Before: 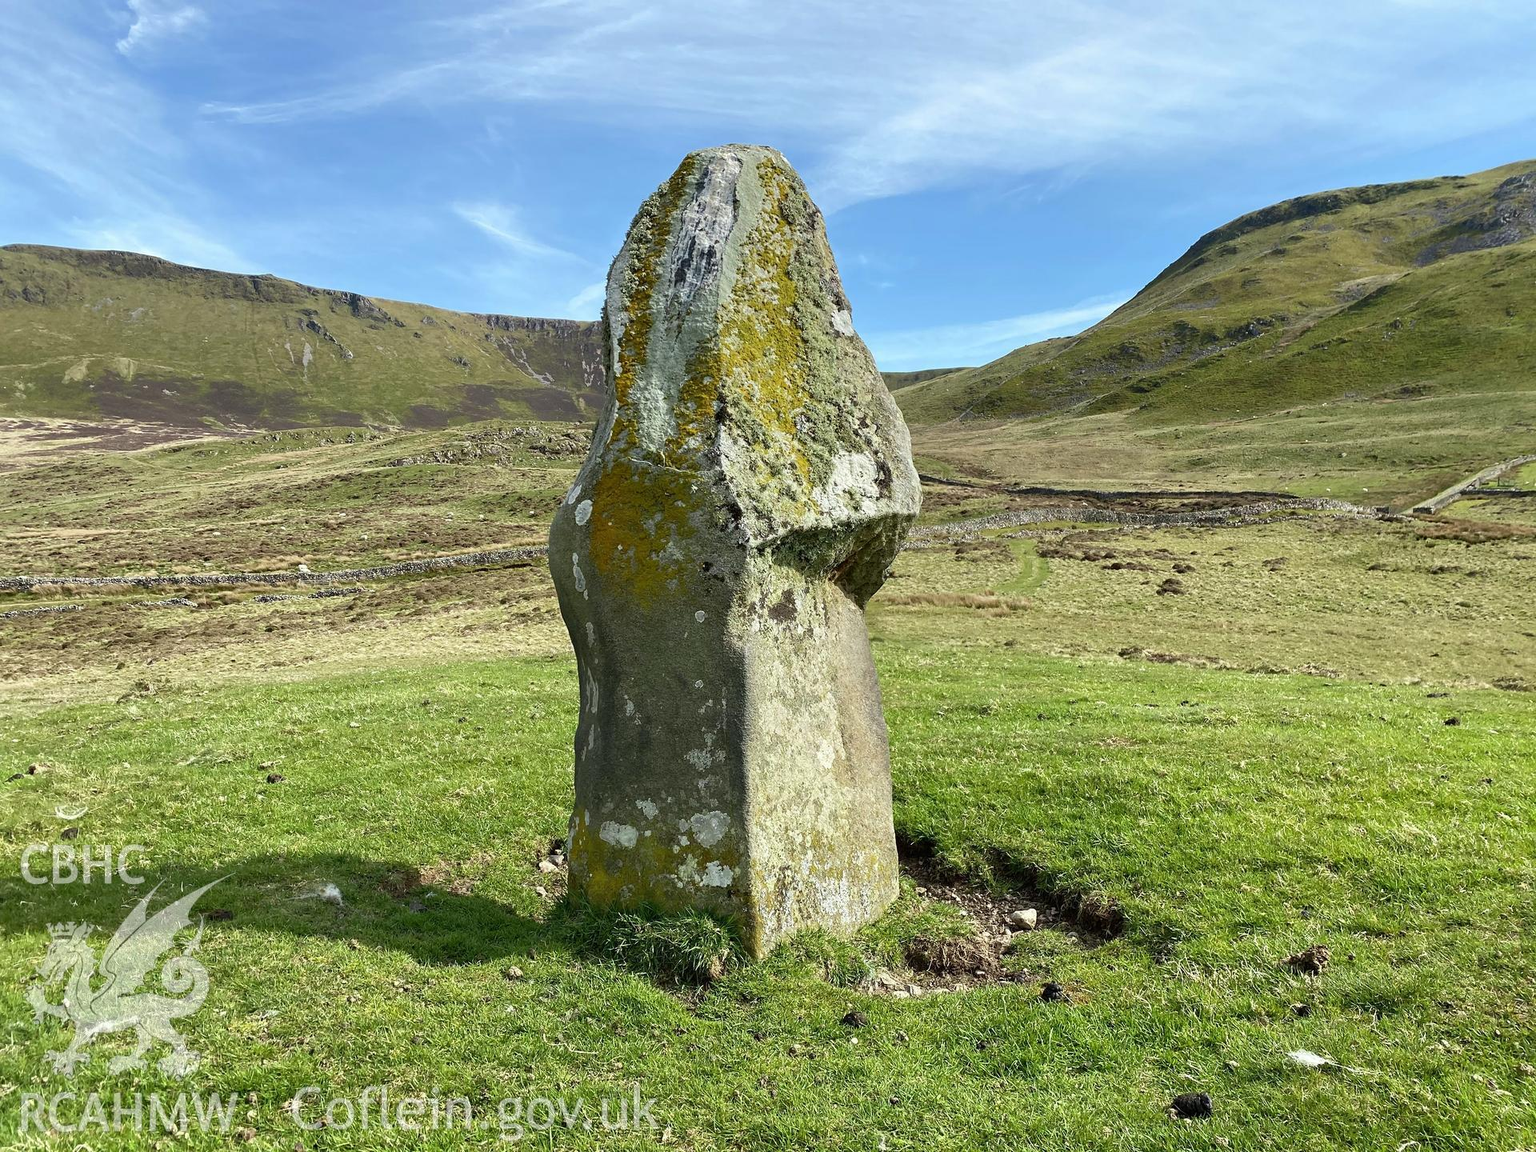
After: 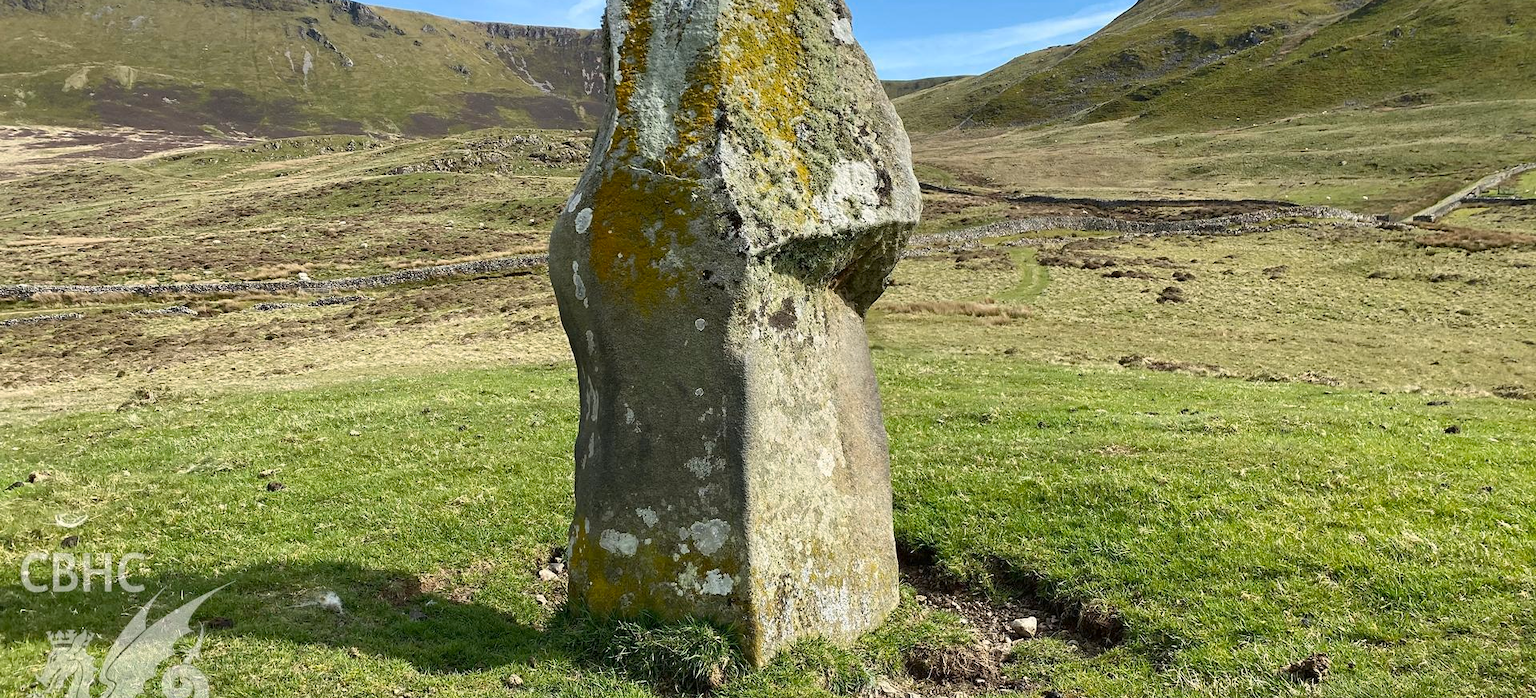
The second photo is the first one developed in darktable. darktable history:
crop and rotate: top 25.354%, bottom 14.013%
